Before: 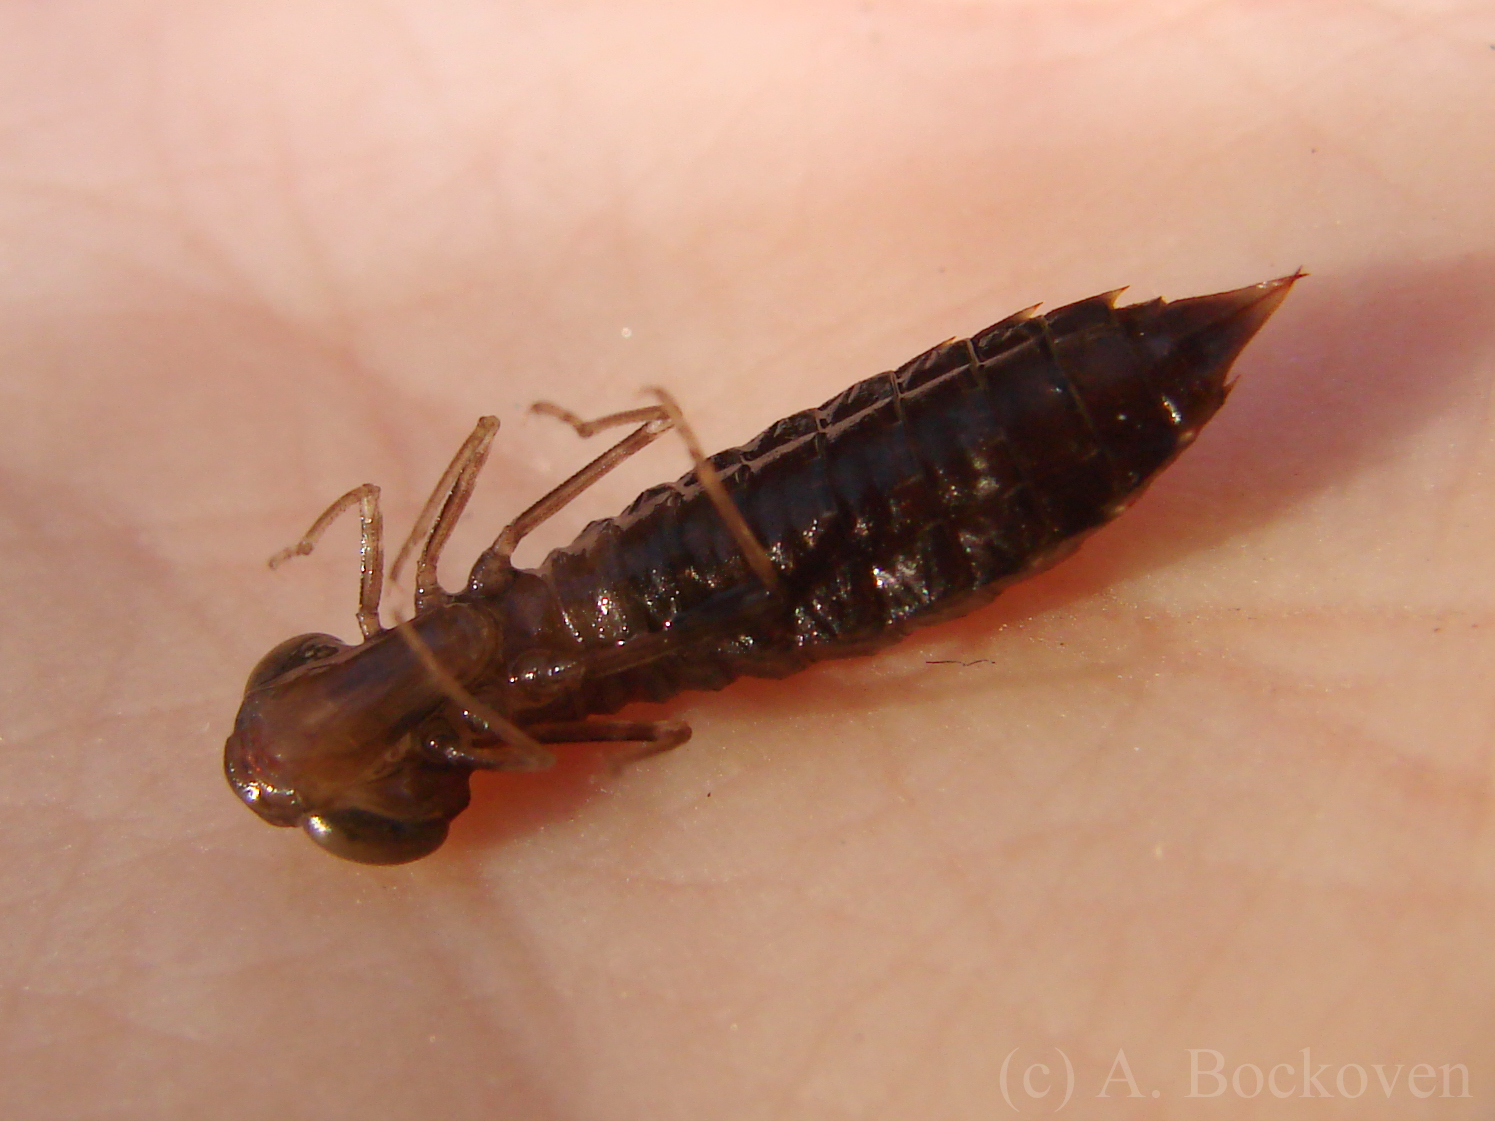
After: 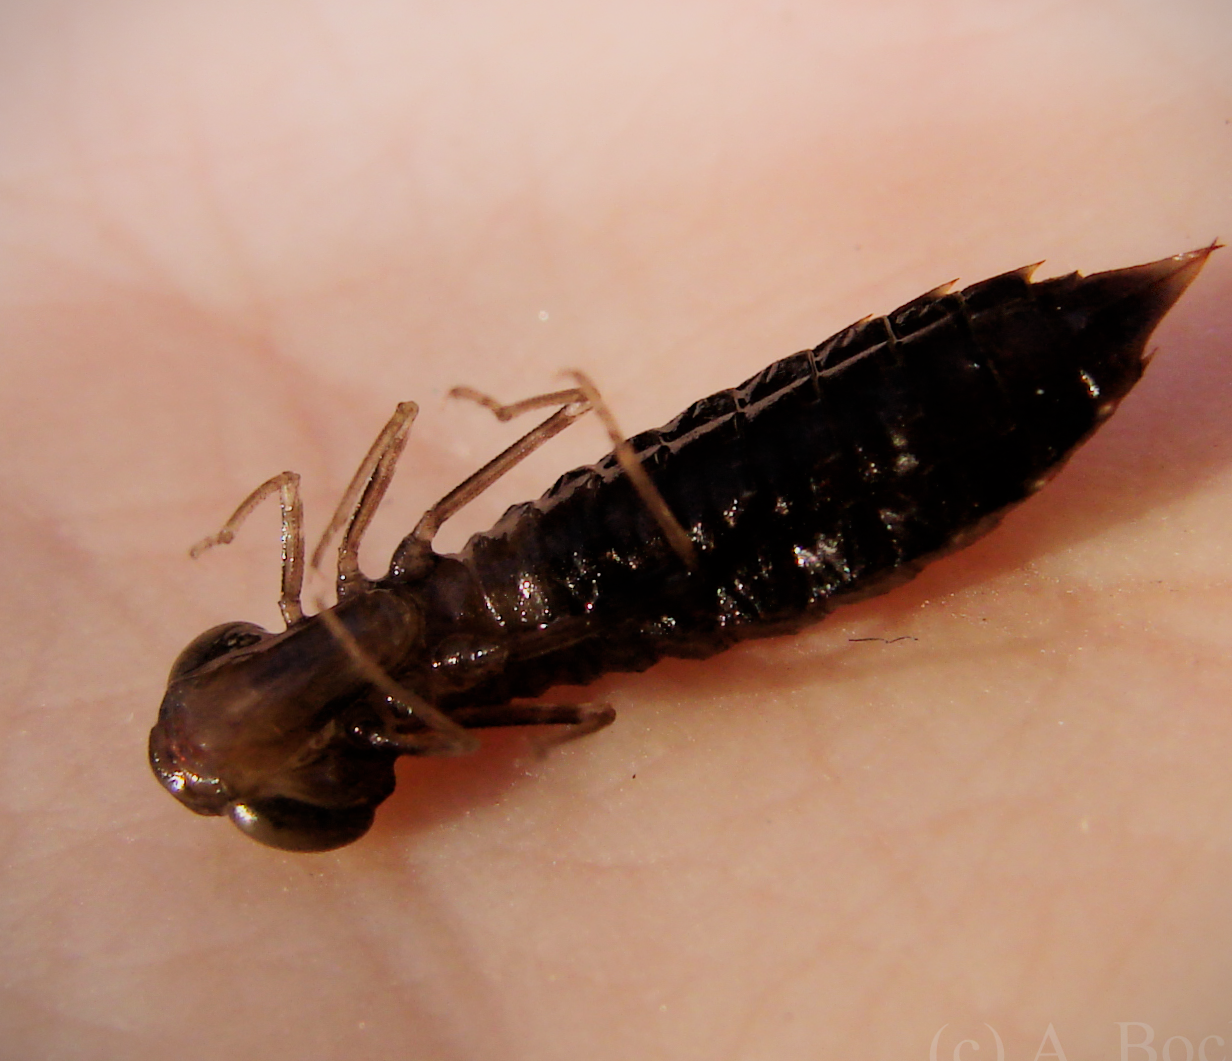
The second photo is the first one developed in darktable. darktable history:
filmic rgb: black relative exposure -5 EV, hardness 2.88, contrast 1.3, highlights saturation mix -10%
crop and rotate: angle 1°, left 4.281%, top 0.642%, right 11.383%, bottom 2.486%
vignetting: fall-off start 97.28%, fall-off radius 79%, brightness -0.462, saturation -0.3, width/height ratio 1.114, dithering 8-bit output, unbound false
